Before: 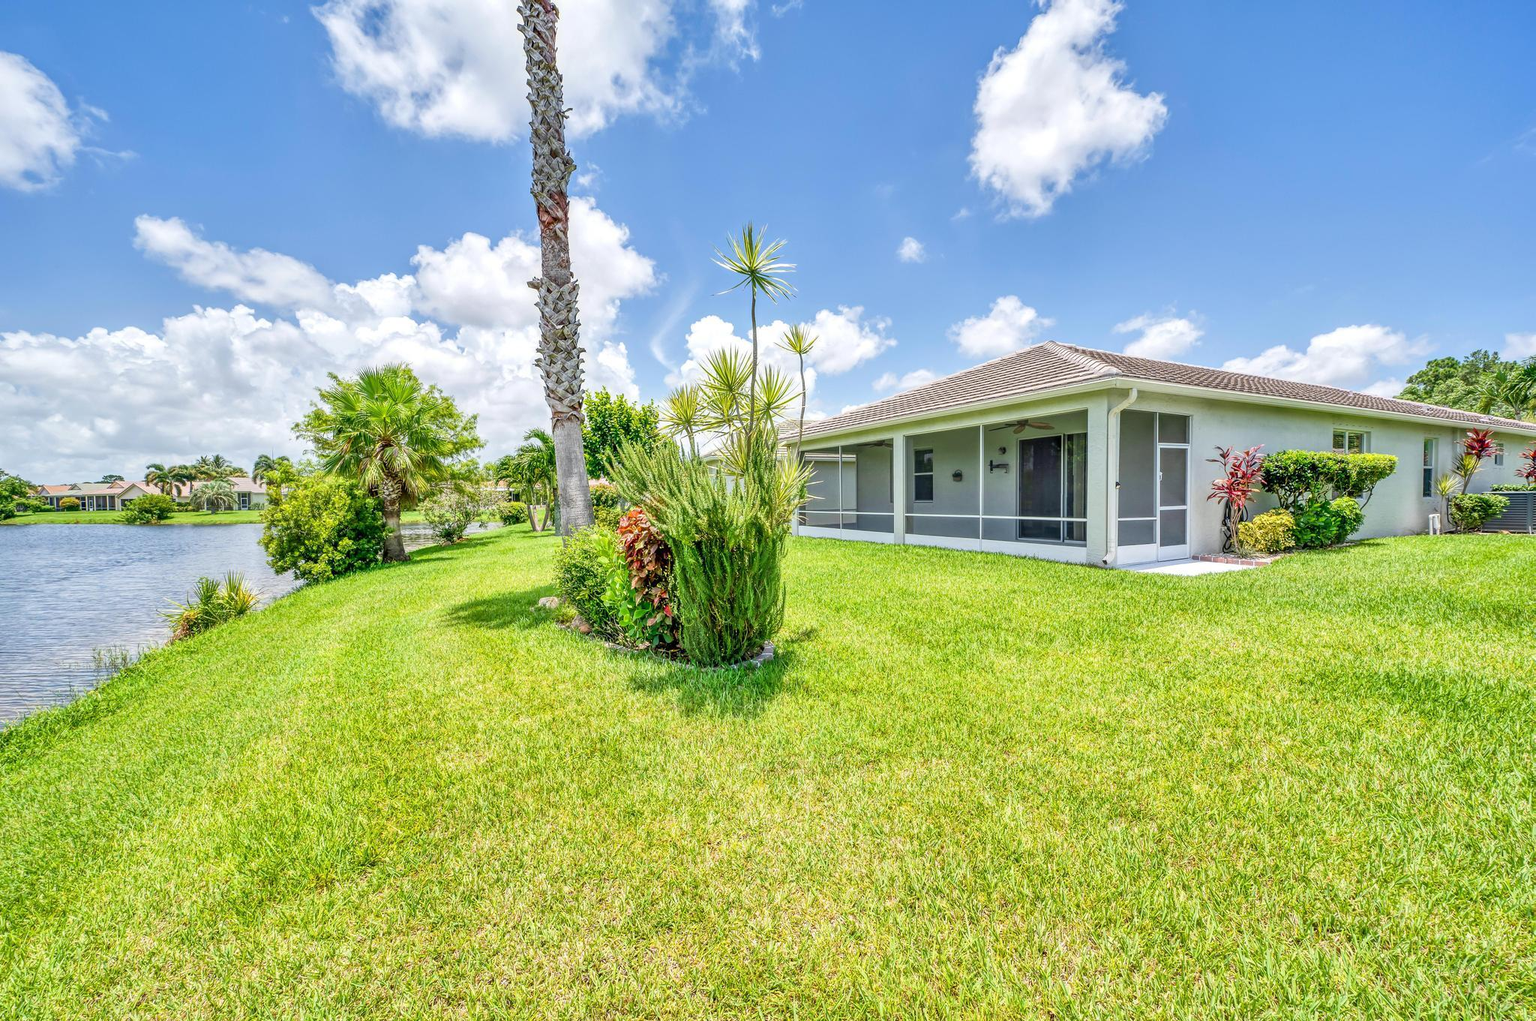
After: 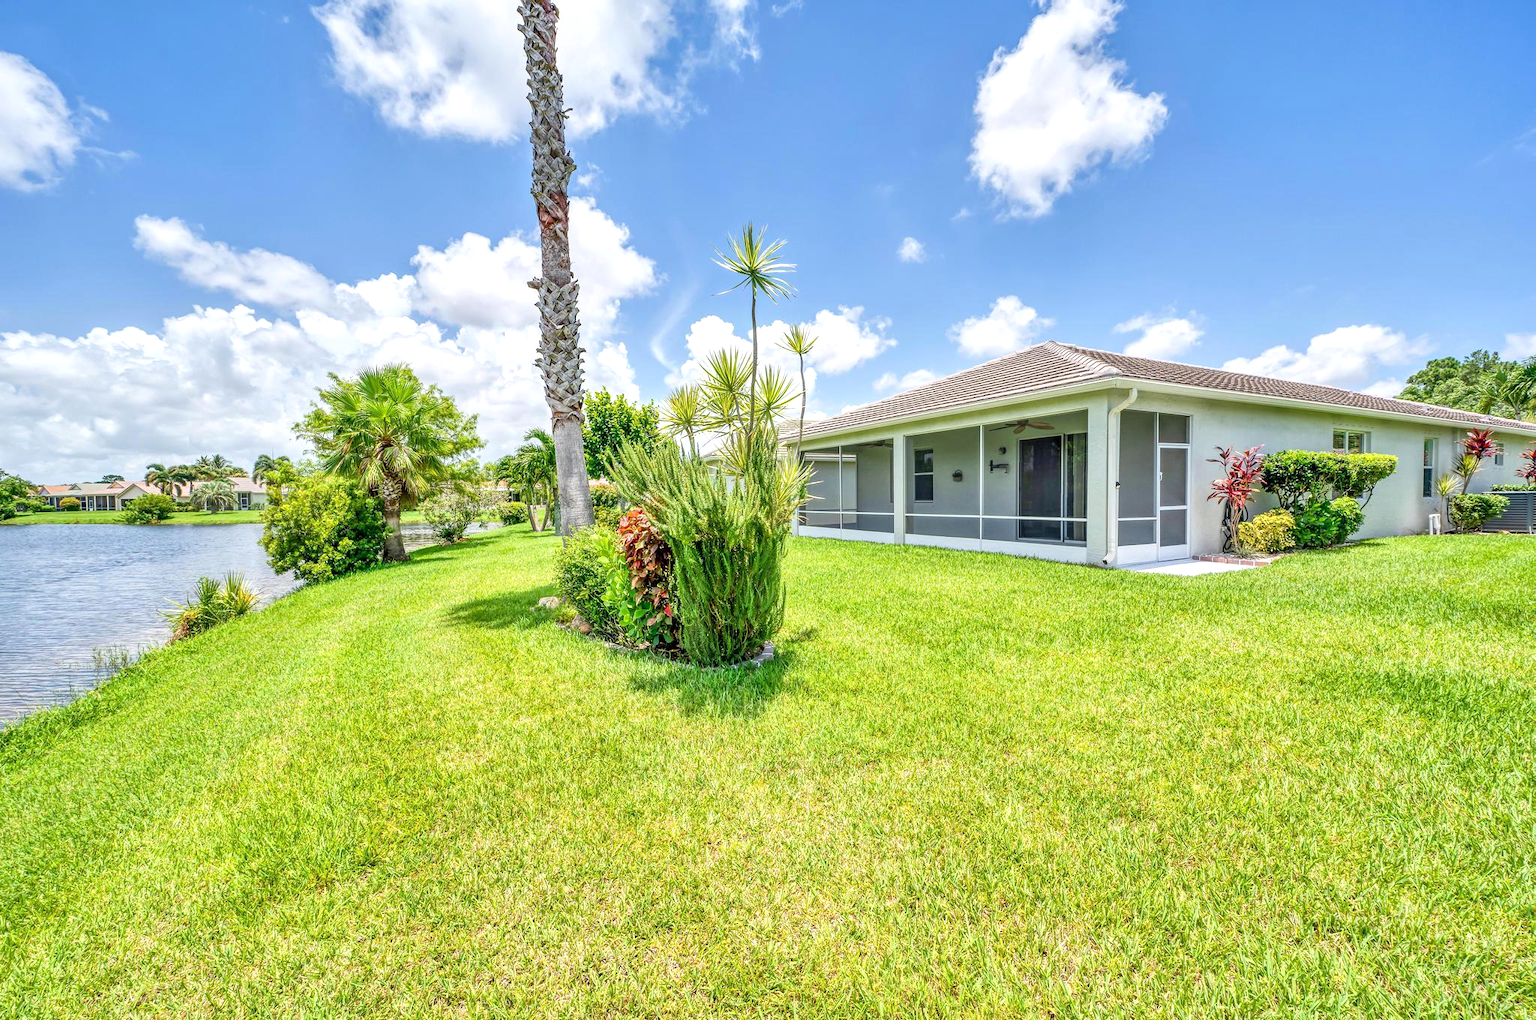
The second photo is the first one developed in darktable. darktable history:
exposure: black level correction 0.001, exposure 0.191 EV, compensate highlight preservation false
